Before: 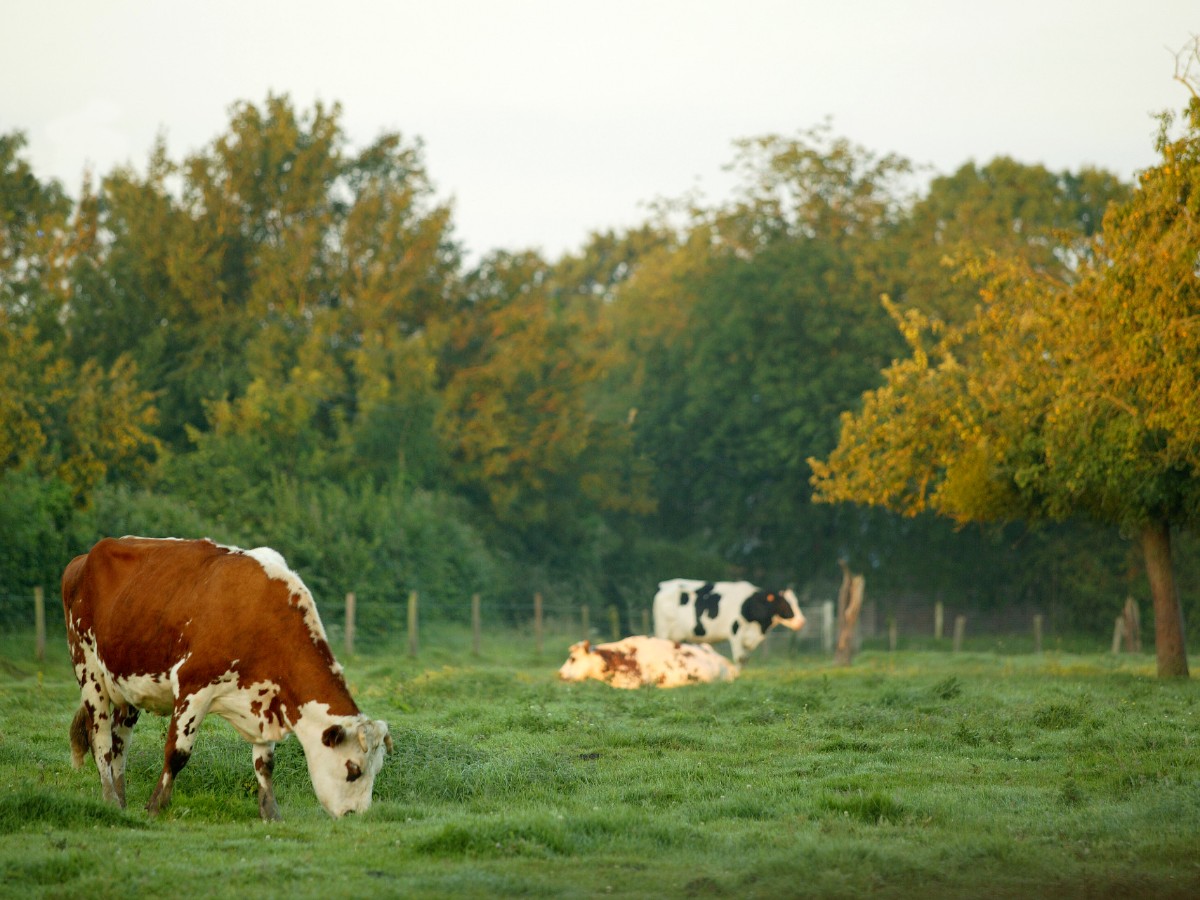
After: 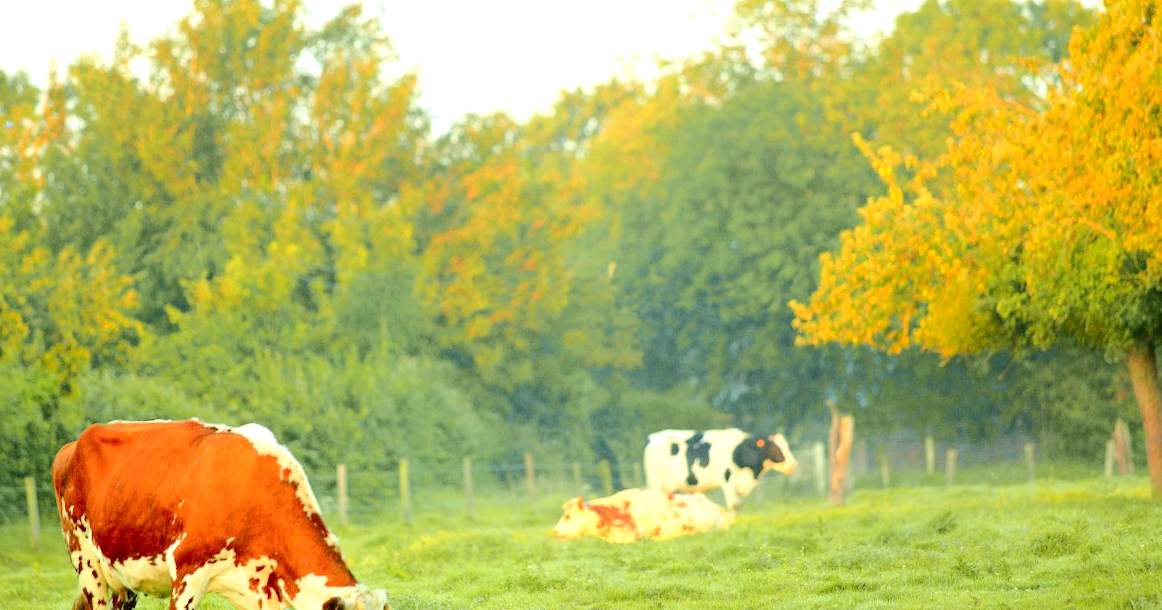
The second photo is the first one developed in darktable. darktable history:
tone curve: curves: ch0 [(0, 0) (0.131, 0.135) (0.288, 0.372) (0.451, 0.608) (0.612, 0.739) (0.736, 0.832) (1, 1)]; ch1 [(0, 0) (0.392, 0.398) (0.487, 0.471) (0.496, 0.493) (0.519, 0.531) (0.557, 0.591) (0.581, 0.639) (0.622, 0.711) (1, 1)]; ch2 [(0, 0) (0.388, 0.344) (0.438, 0.425) (0.476, 0.482) (0.502, 0.508) (0.524, 0.531) (0.538, 0.58) (0.58, 0.621) (0.613, 0.679) (0.655, 0.738) (1, 1)], color space Lab, independent channels, preserve colors none
rotate and perspective: rotation -3.52°, crop left 0.036, crop right 0.964, crop top 0.081, crop bottom 0.919
crop and rotate: top 12.5%, bottom 12.5%
color balance: contrast -15%
exposure: black level correction 0, exposure 1.2 EV, compensate exposure bias true, compensate highlight preservation false
